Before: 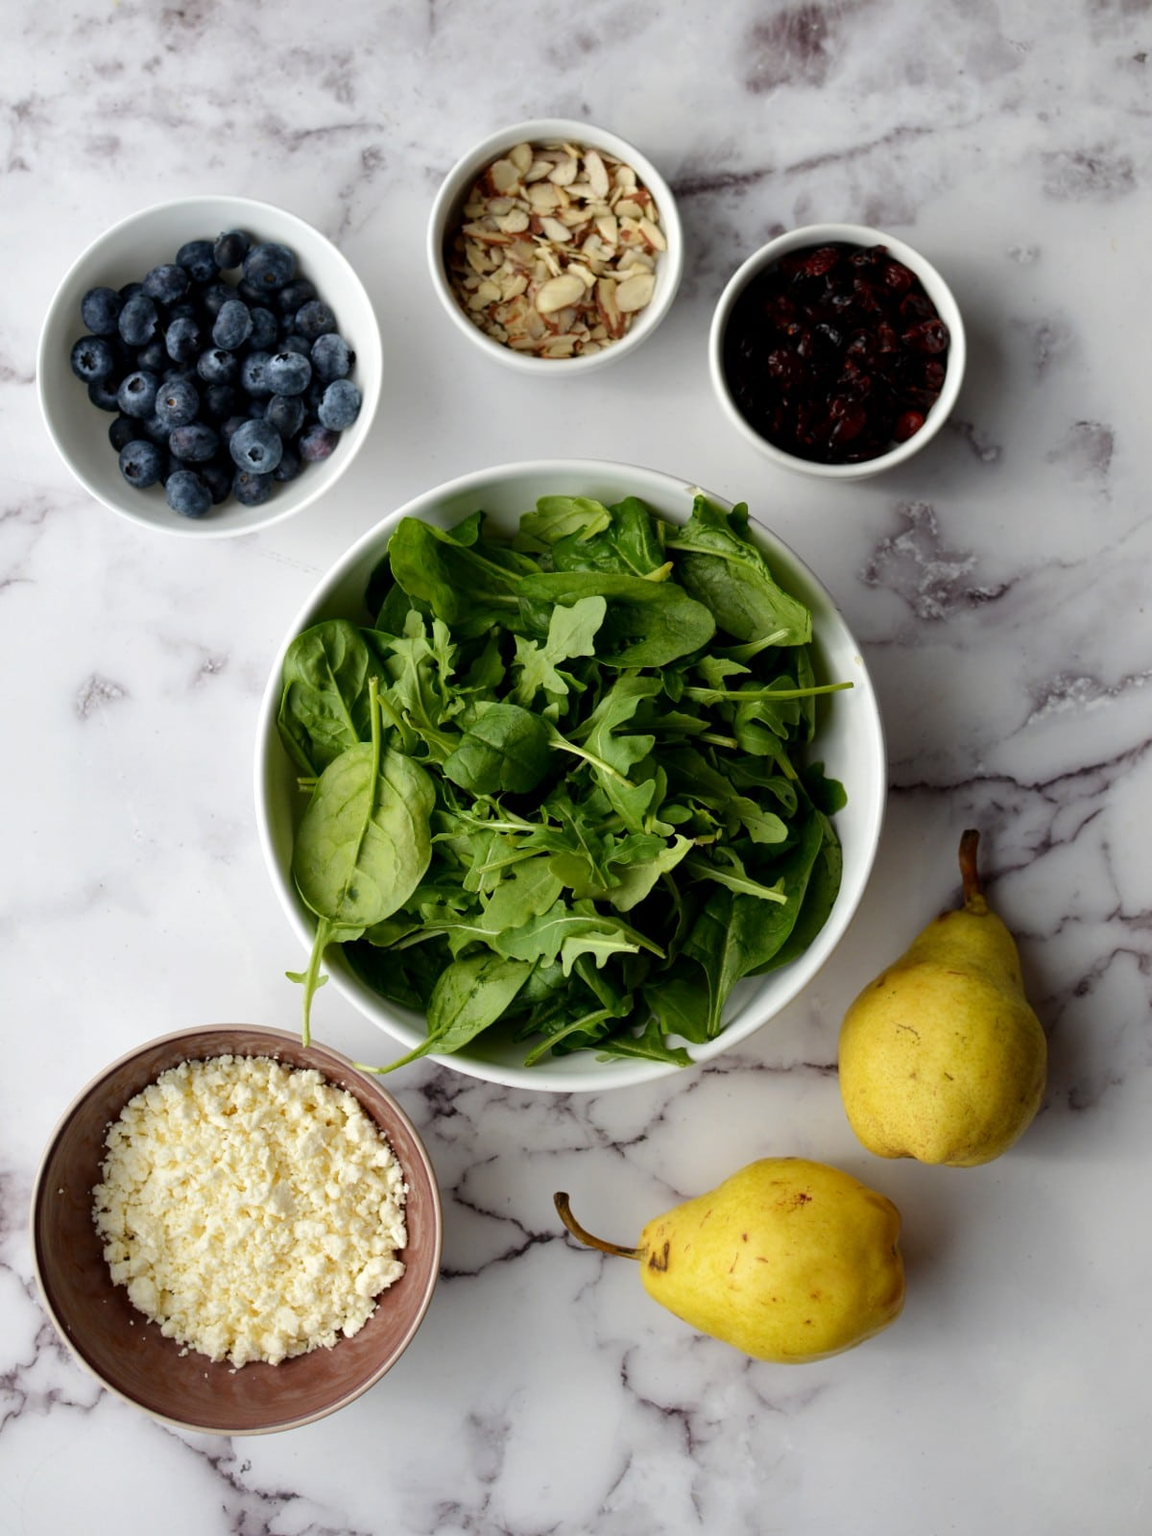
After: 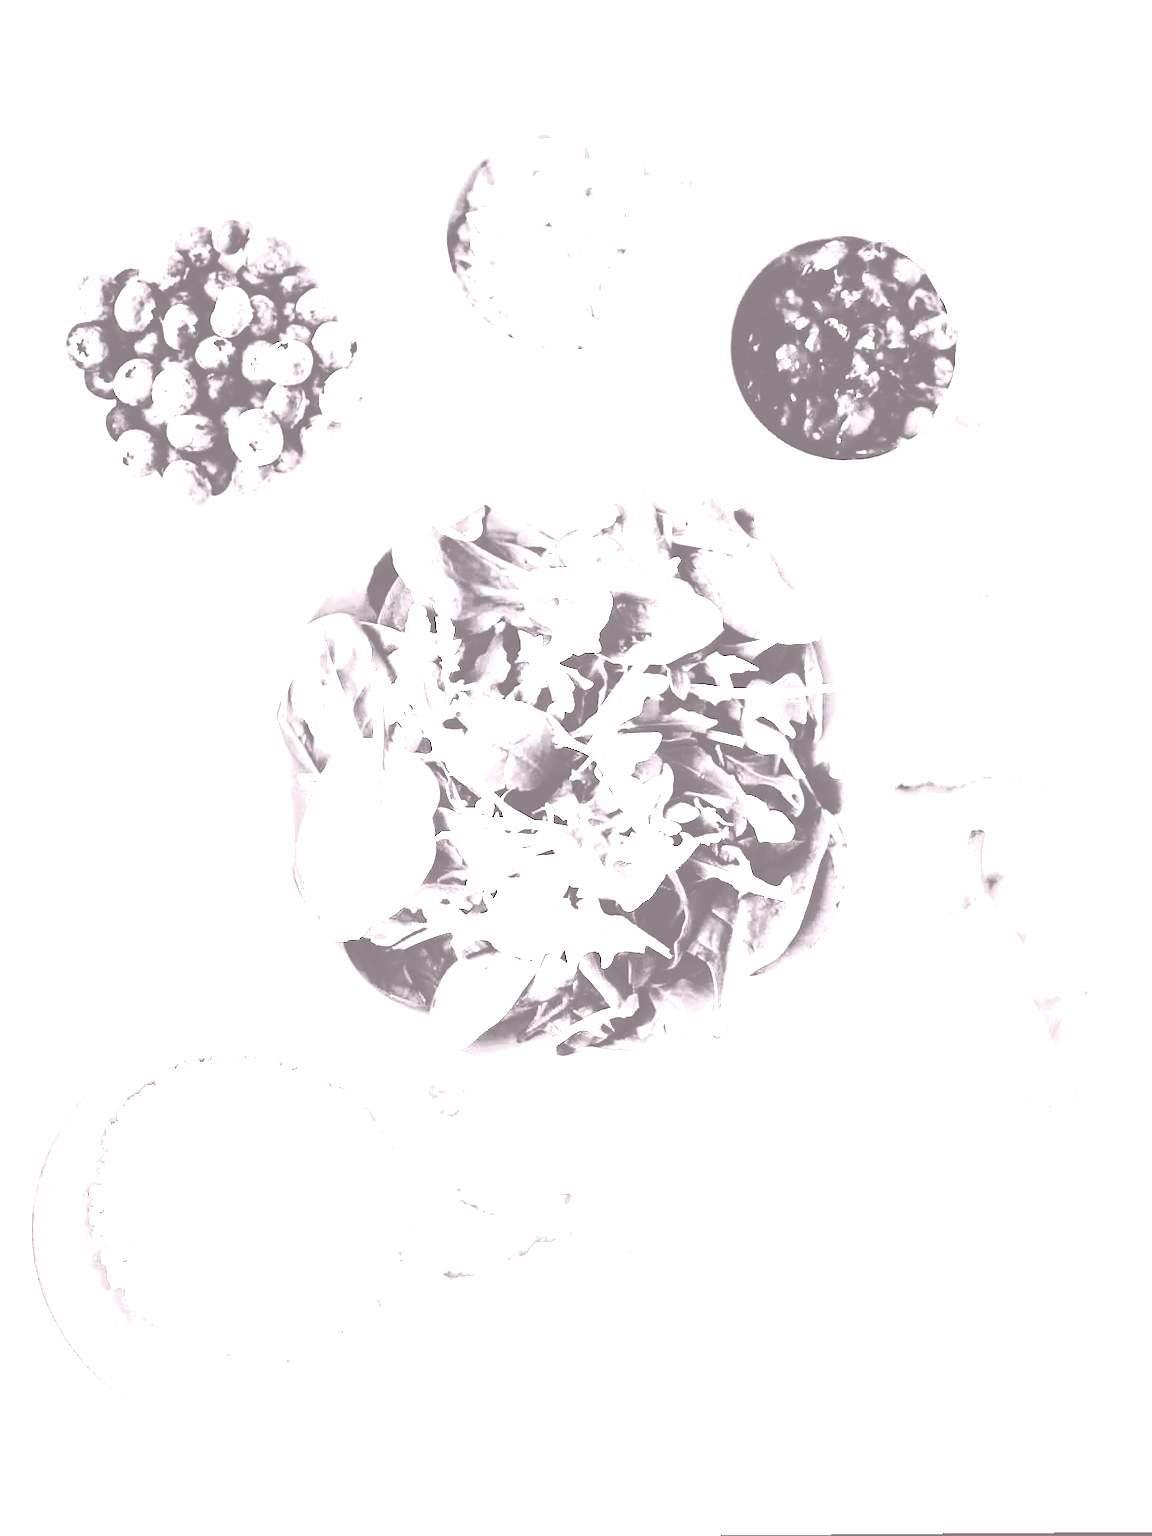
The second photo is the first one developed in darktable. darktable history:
colorize: hue 25.2°, saturation 83%, source mix 82%, lightness 79%, version 1
shadows and highlights: on, module defaults
tone curve: curves: ch0 [(0, 0.01) (0.058, 0.039) (0.159, 0.117) (0.282, 0.327) (0.45, 0.534) (0.676, 0.751) (0.89, 0.919) (1, 1)]; ch1 [(0, 0) (0.094, 0.081) (0.285, 0.299) (0.385, 0.403) (0.447, 0.455) (0.495, 0.496) (0.544, 0.552) (0.589, 0.612) (0.722, 0.728) (1, 1)]; ch2 [(0, 0) (0.257, 0.217) (0.43, 0.421) (0.498, 0.507) (0.531, 0.544) (0.56, 0.579) (0.625, 0.642) (1, 1)], color space Lab, independent channels, preserve colors none
exposure: exposure -0.293 EV, compensate highlight preservation false
base curve: curves: ch0 [(0, 0) (0.007, 0.004) (0.027, 0.03) (0.046, 0.07) (0.207, 0.54) (0.442, 0.872) (0.673, 0.972) (1, 1)], preserve colors none
white balance: red 4.26, blue 1.802
contrast brightness saturation: contrast 0.39, brightness 0.53
rotate and perspective: rotation 0.174°, lens shift (vertical) 0.013, lens shift (horizontal) 0.019, shear 0.001, automatic cropping original format, crop left 0.007, crop right 0.991, crop top 0.016, crop bottom 0.997
